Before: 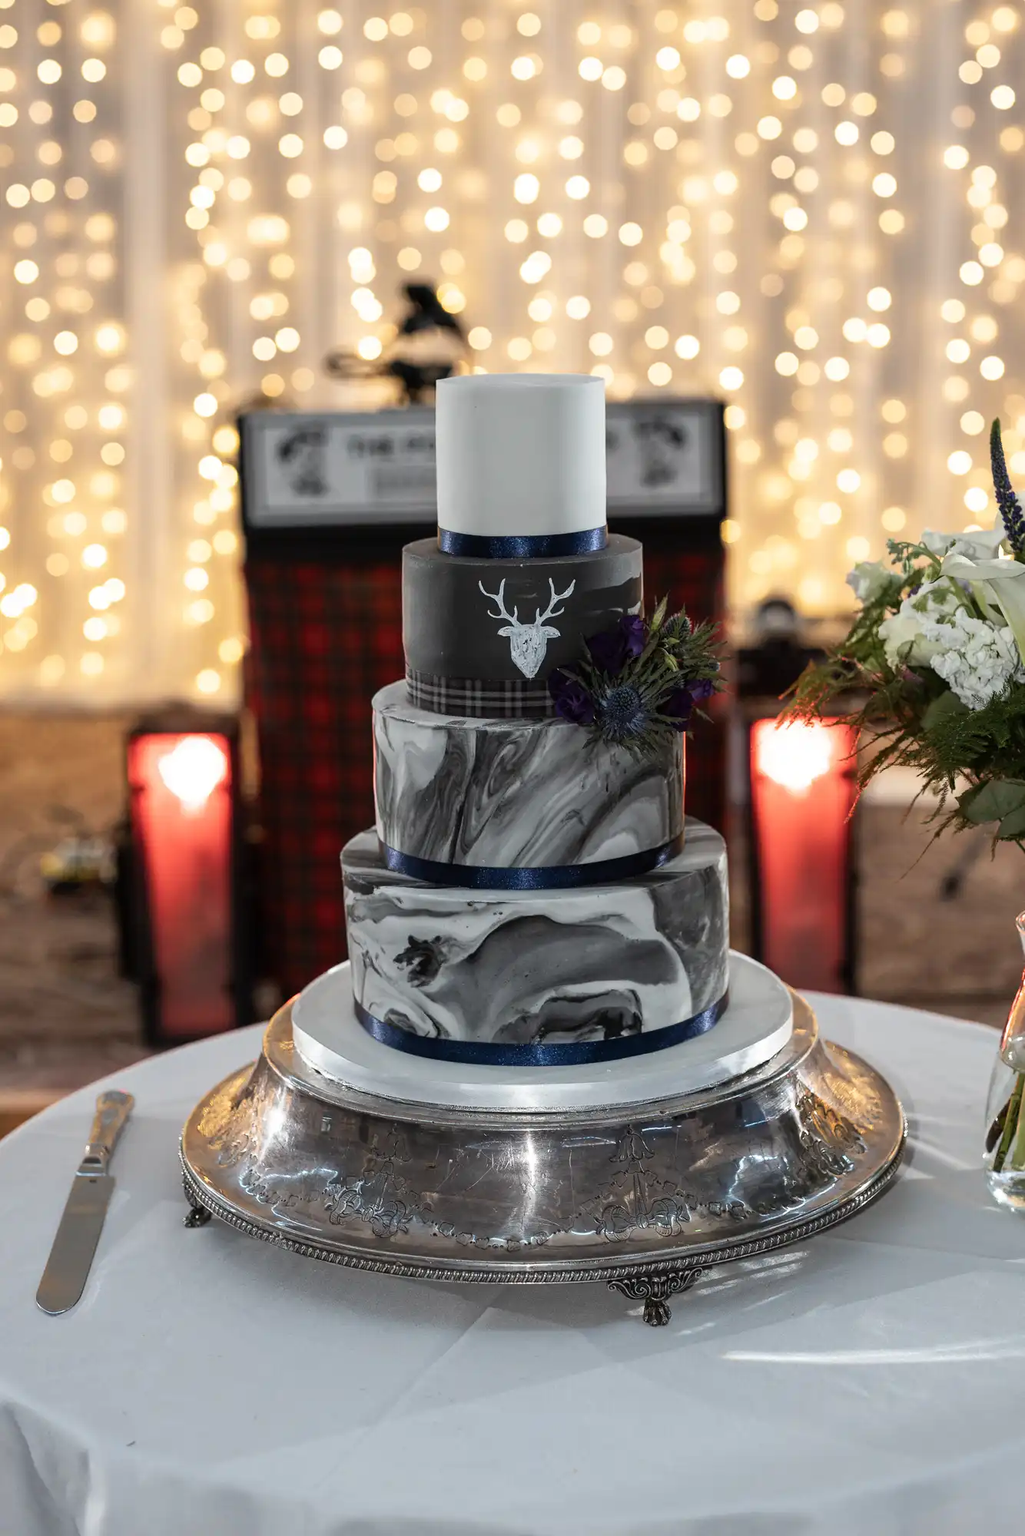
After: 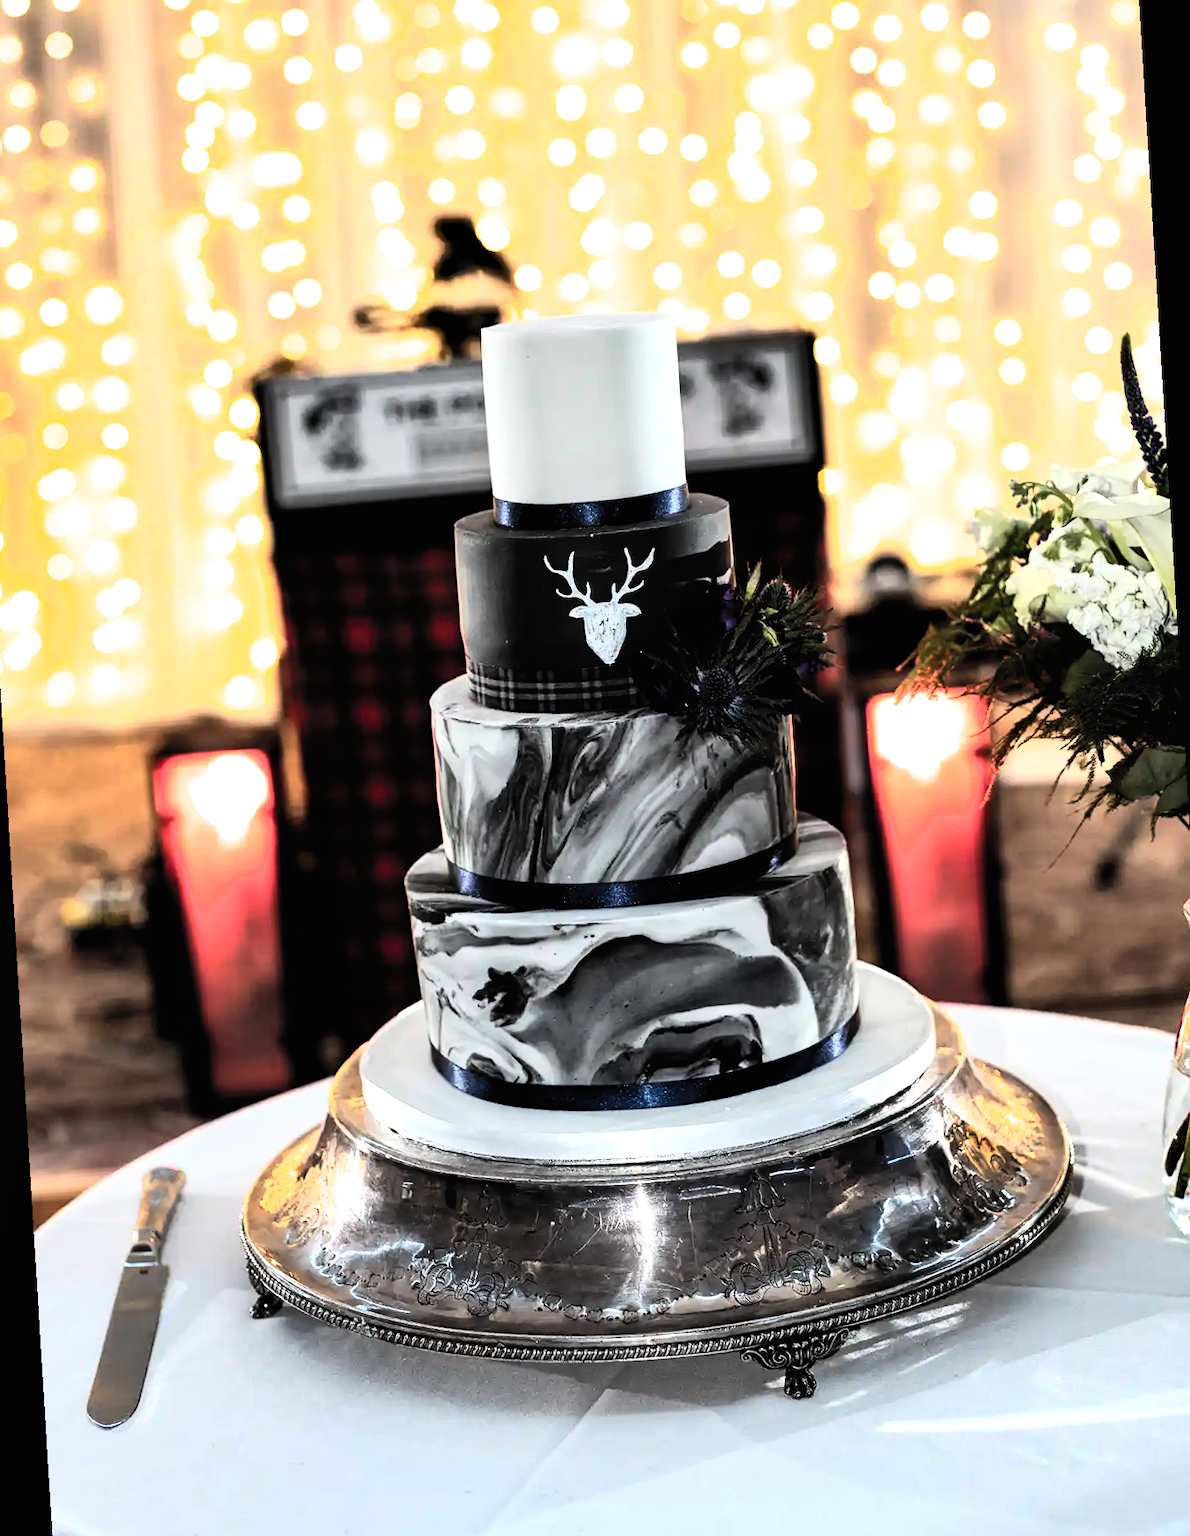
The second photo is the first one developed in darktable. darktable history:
contrast brightness saturation: contrast 0.24, brightness 0.26, saturation 0.39
shadows and highlights: white point adjustment 0.05, highlights color adjustment 55.9%, soften with gaussian
filmic rgb: black relative exposure -8.2 EV, white relative exposure 2.2 EV, threshold 3 EV, hardness 7.11, latitude 85.74%, contrast 1.696, highlights saturation mix -4%, shadows ↔ highlights balance -2.69%, color science v5 (2021), contrast in shadows safe, contrast in highlights safe, enable highlight reconstruction true
rotate and perspective: rotation -3.52°, crop left 0.036, crop right 0.964, crop top 0.081, crop bottom 0.919
